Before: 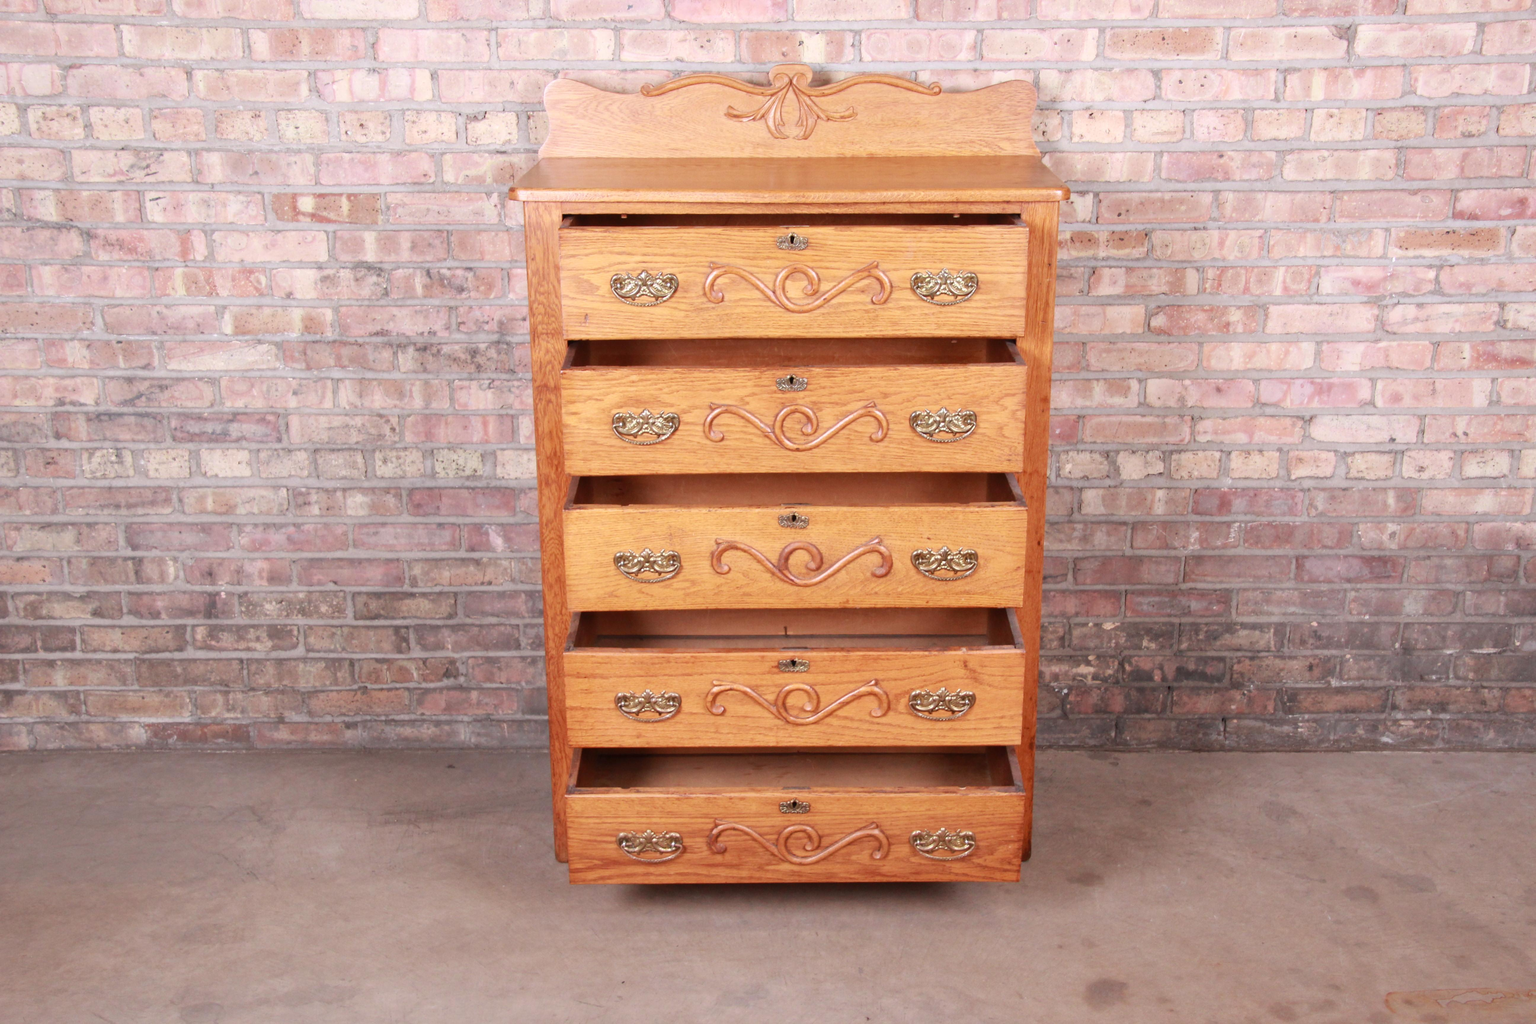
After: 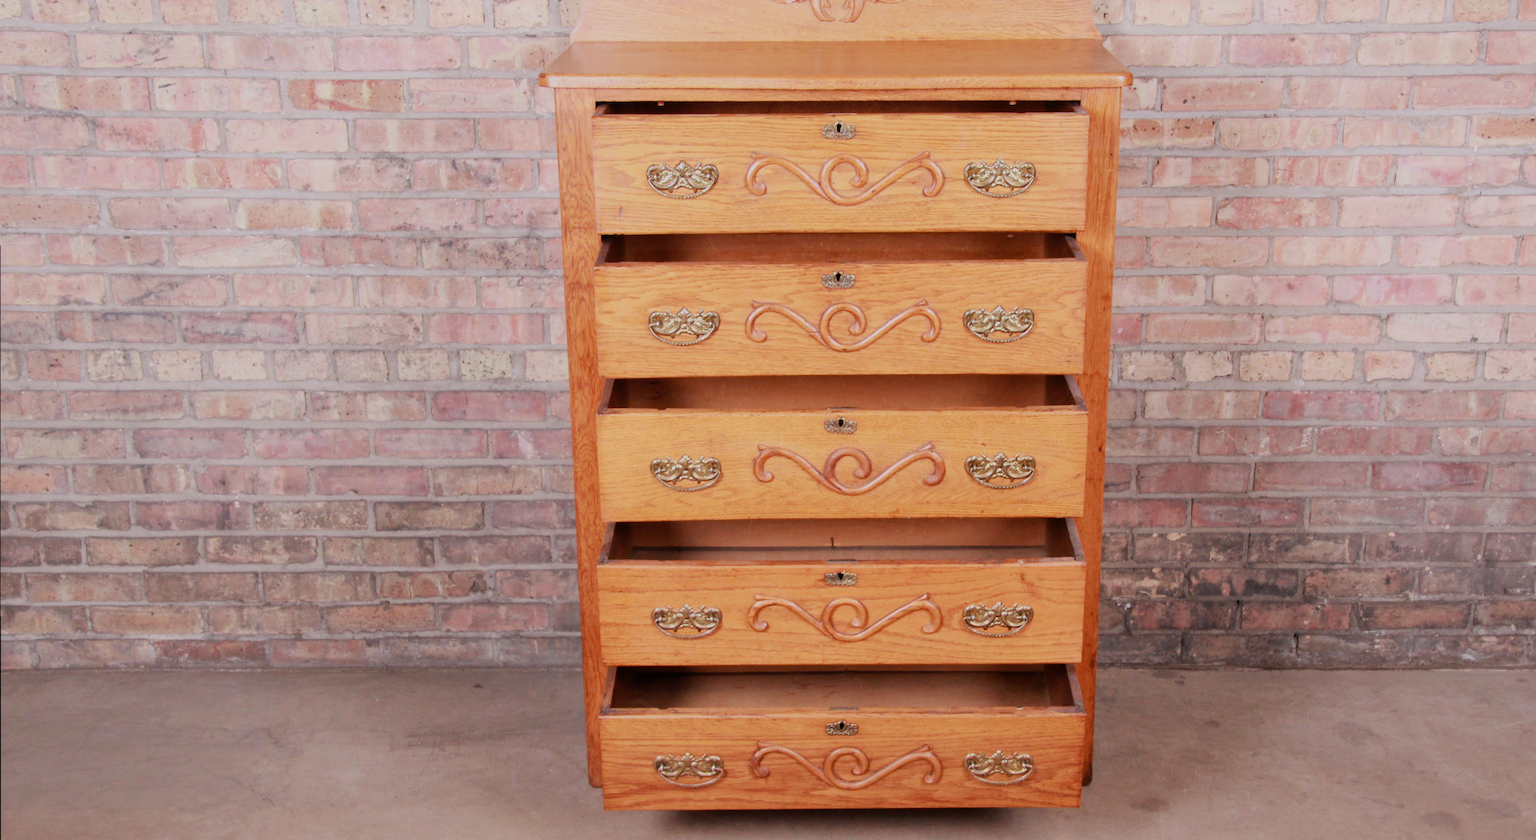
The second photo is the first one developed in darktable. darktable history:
crop and rotate: angle 0.049°, top 11.655%, right 5.548%, bottom 10.852%
filmic rgb: black relative exposure -7.65 EV, white relative exposure 4.56 EV, hardness 3.61
color balance rgb: power › hue 172.13°, perceptual saturation grading › global saturation 0.441%, global vibrance 25.598%
